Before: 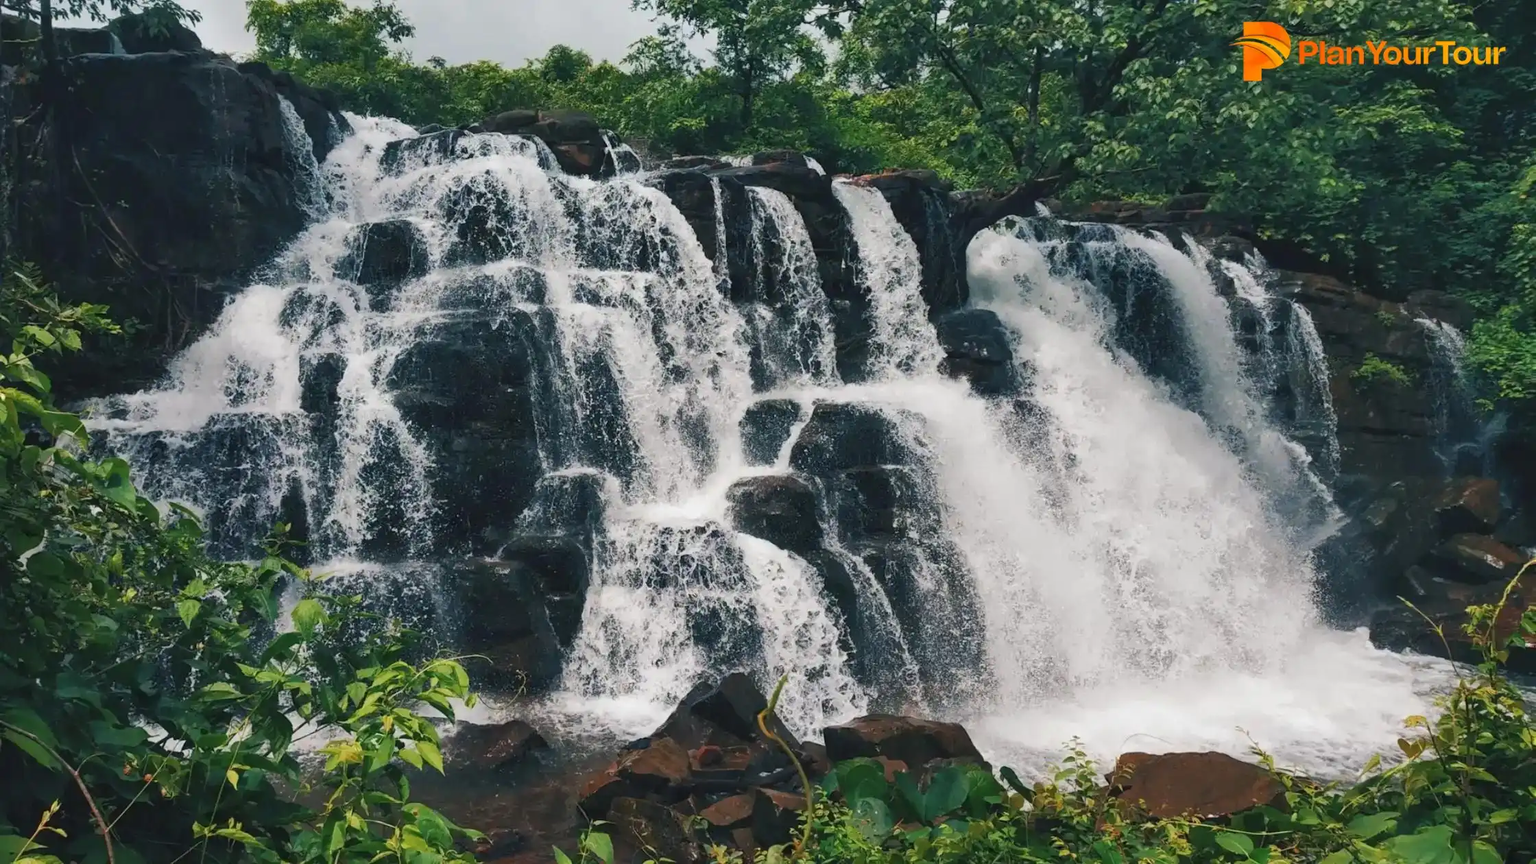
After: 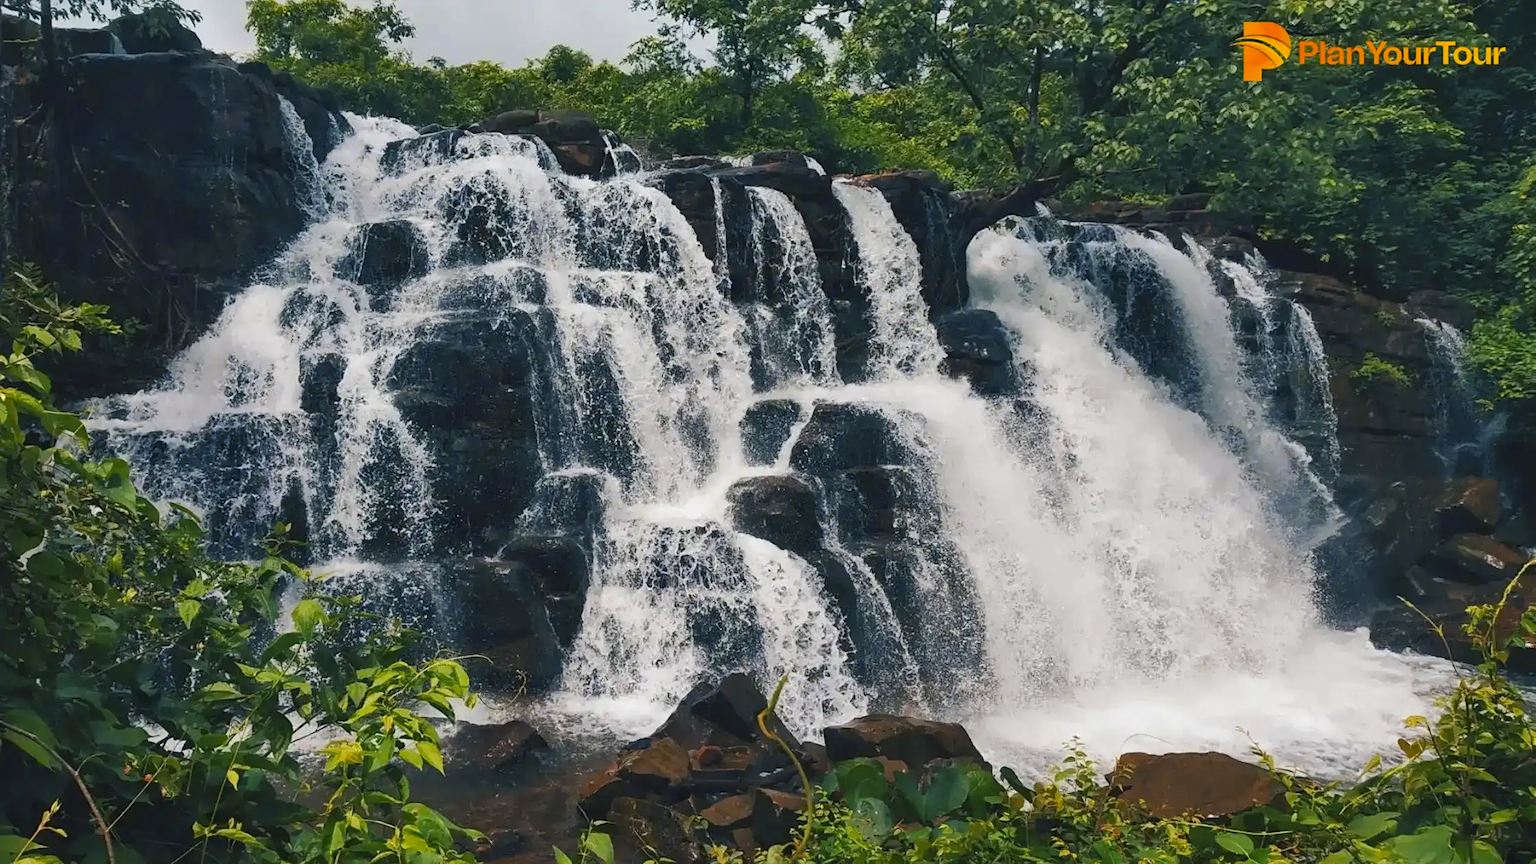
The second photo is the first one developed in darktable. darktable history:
color contrast: green-magenta contrast 0.85, blue-yellow contrast 1.25, unbound 0
sharpen: amount 0.2
